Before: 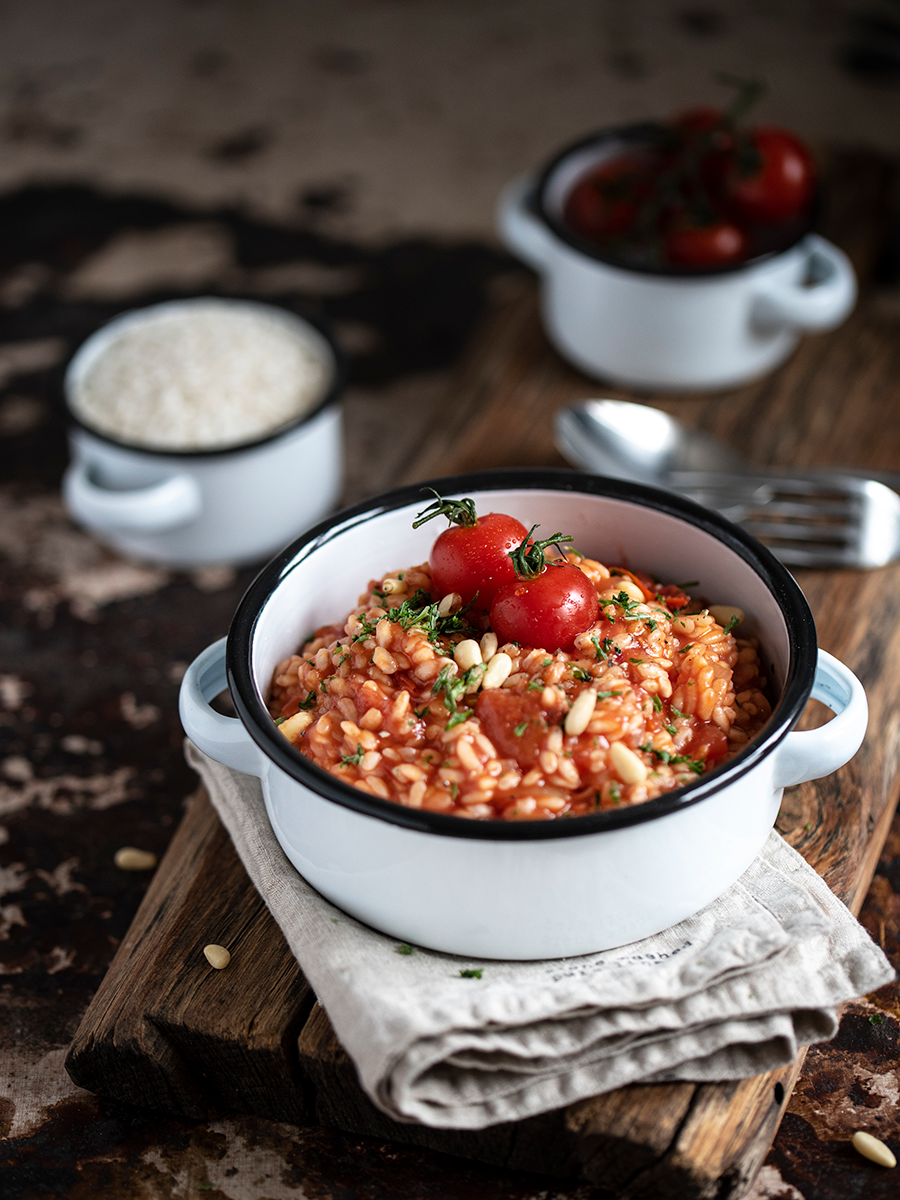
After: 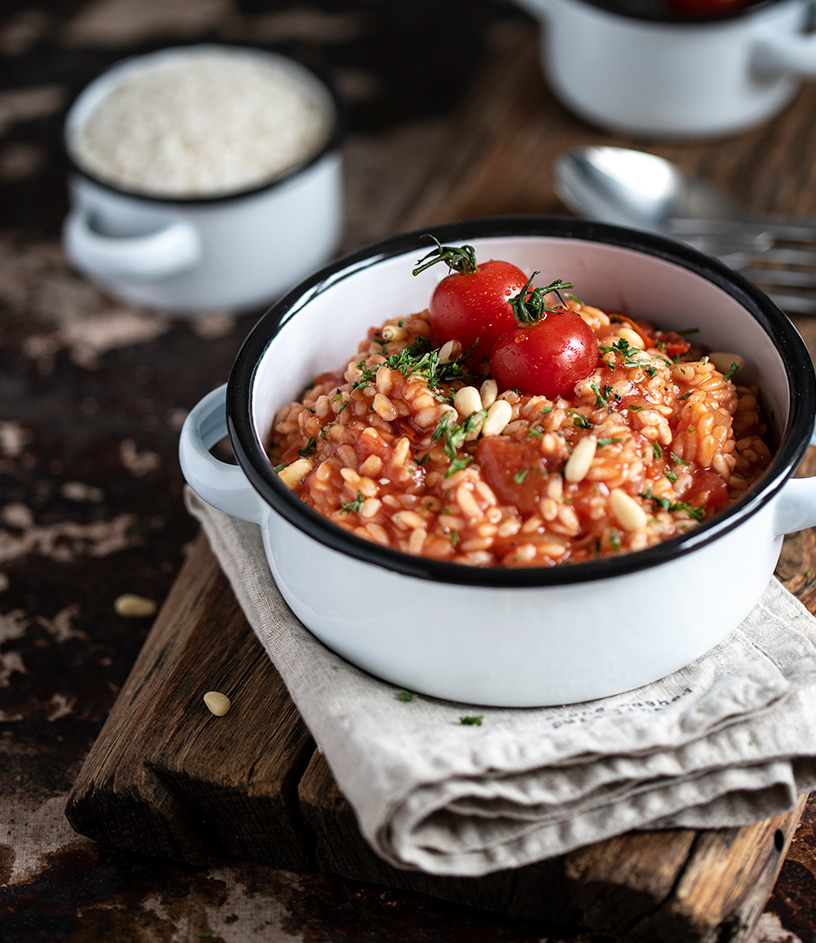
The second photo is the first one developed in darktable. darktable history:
crop: top 21.113%, right 9.319%, bottom 0.28%
